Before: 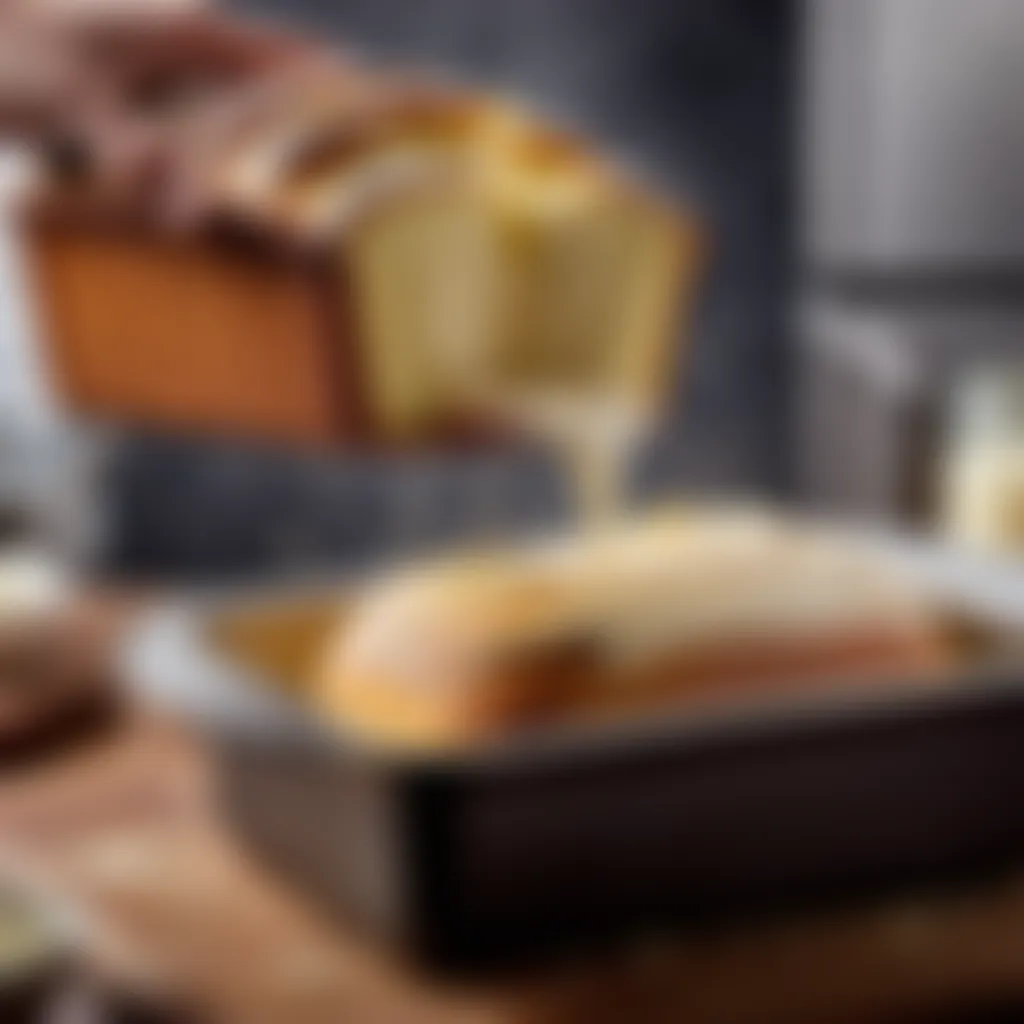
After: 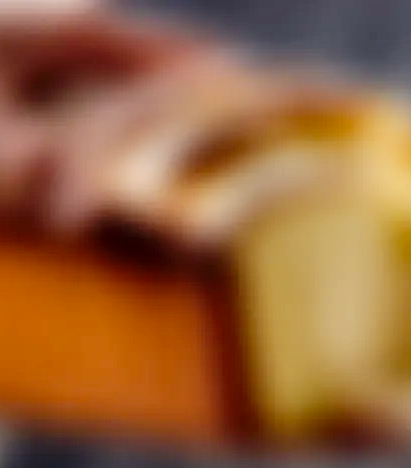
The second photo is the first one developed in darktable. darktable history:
crop and rotate: left 10.891%, top 0.068%, right 48.948%, bottom 54.227%
local contrast: detail 117%
exposure: black level correction -0.001, exposure 0.08 EV, compensate highlight preservation false
tone curve: curves: ch0 [(0, 0) (0.003, 0) (0.011, 0.001) (0.025, 0.003) (0.044, 0.005) (0.069, 0.012) (0.1, 0.023) (0.136, 0.039) (0.177, 0.088) (0.224, 0.15) (0.277, 0.239) (0.335, 0.334) (0.399, 0.43) (0.468, 0.526) (0.543, 0.621) (0.623, 0.711) (0.709, 0.791) (0.801, 0.87) (0.898, 0.949) (1, 1)], preserve colors none
